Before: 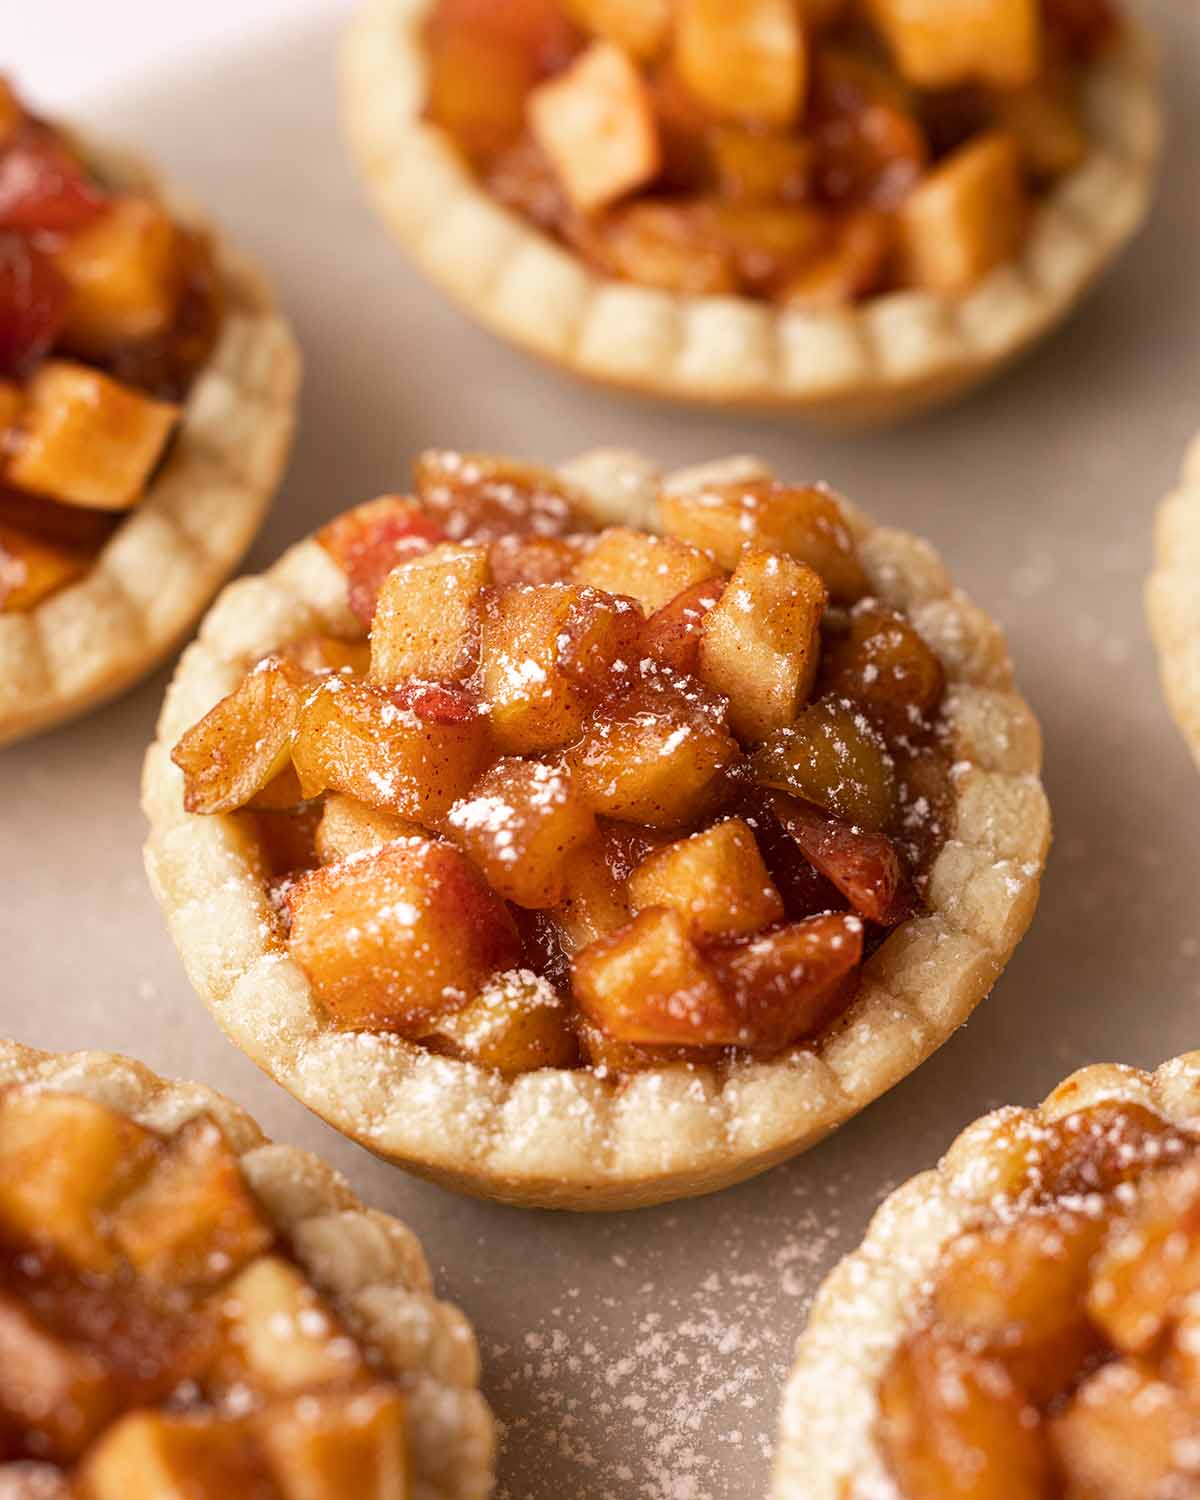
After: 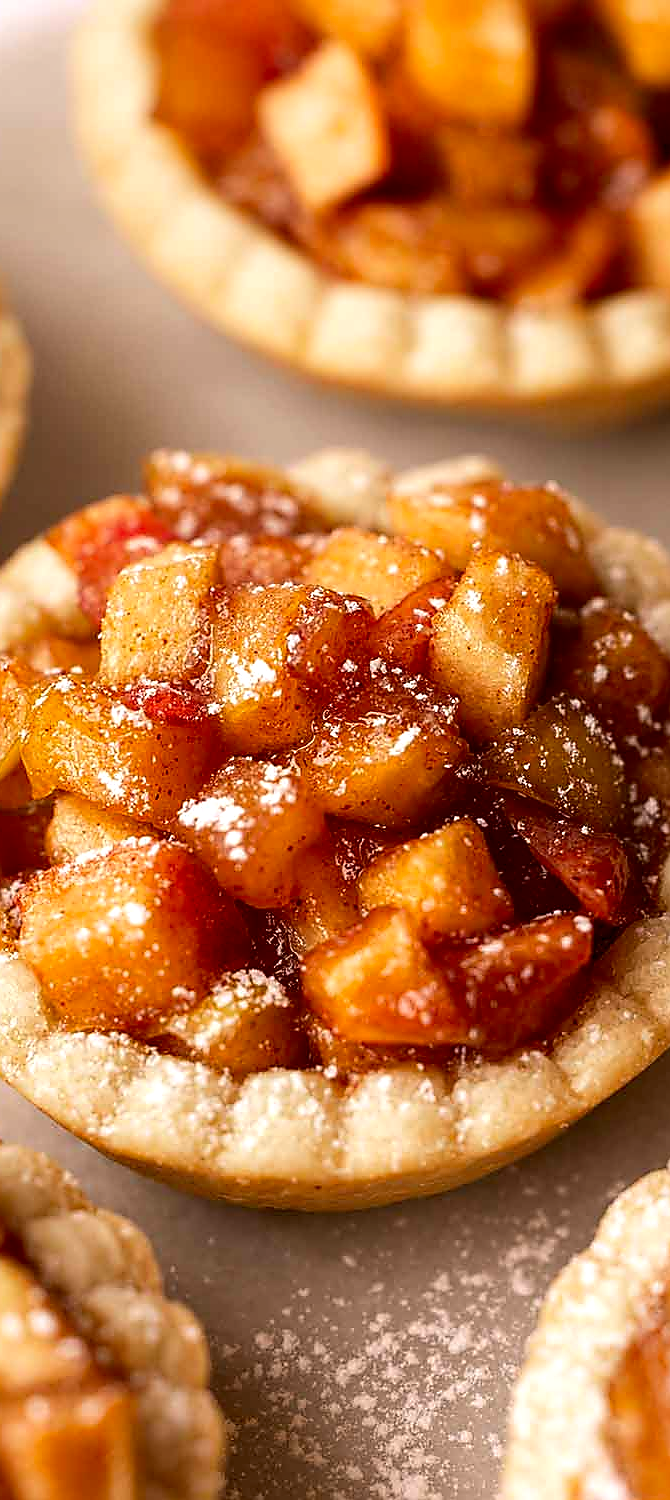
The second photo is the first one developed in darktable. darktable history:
crop and rotate: left 22.554%, right 21.608%
contrast brightness saturation: contrast 0.075, saturation 0.201
local contrast: highlights 23%, shadows 73%, midtone range 0.75
contrast equalizer: y [[0.5, 0.5, 0.5, 0.539, 0.64, 0.611], [0.5 ×6], [0.5 ×6], [0 ×6], [0 ×6]], mix -0.207
sharpen: radius 1.378, amount 1.264, threshold 0.779
